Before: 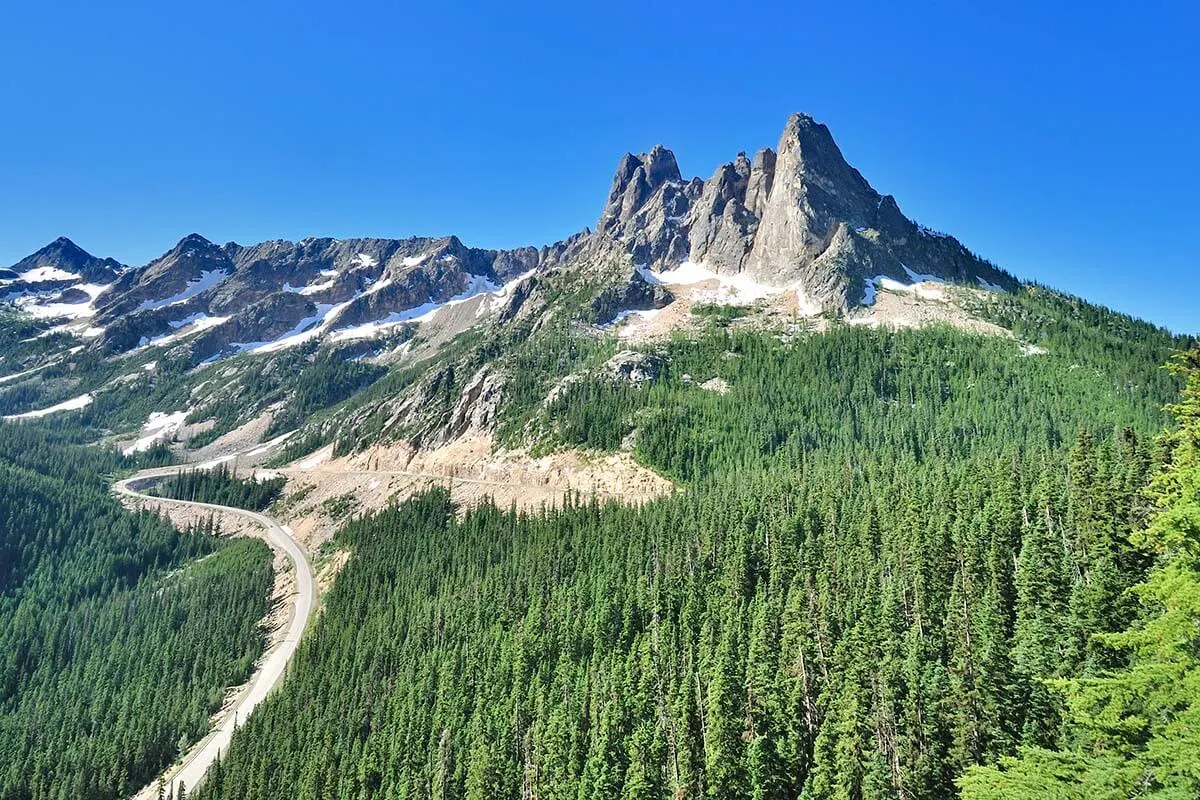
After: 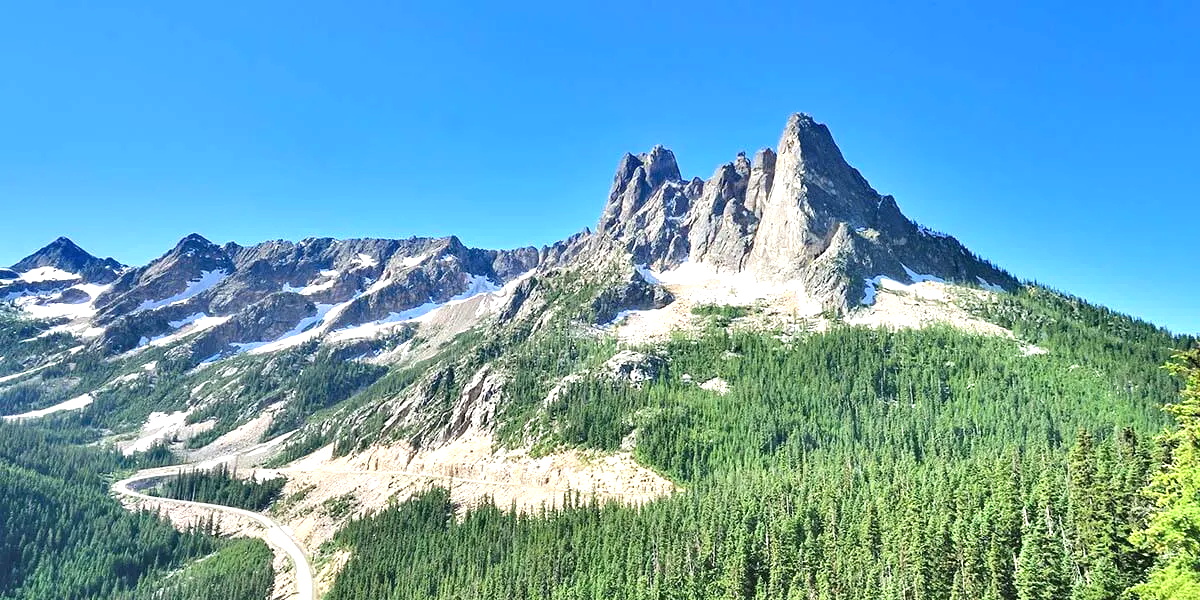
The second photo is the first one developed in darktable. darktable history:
crop: bottom 24.988%
levels: mode automatic, levels [0.016, 0.484, 0.953]
tone equalizer: on, module defaults
exposure: exposure 0.662 EV, compensate highlight preservation false
